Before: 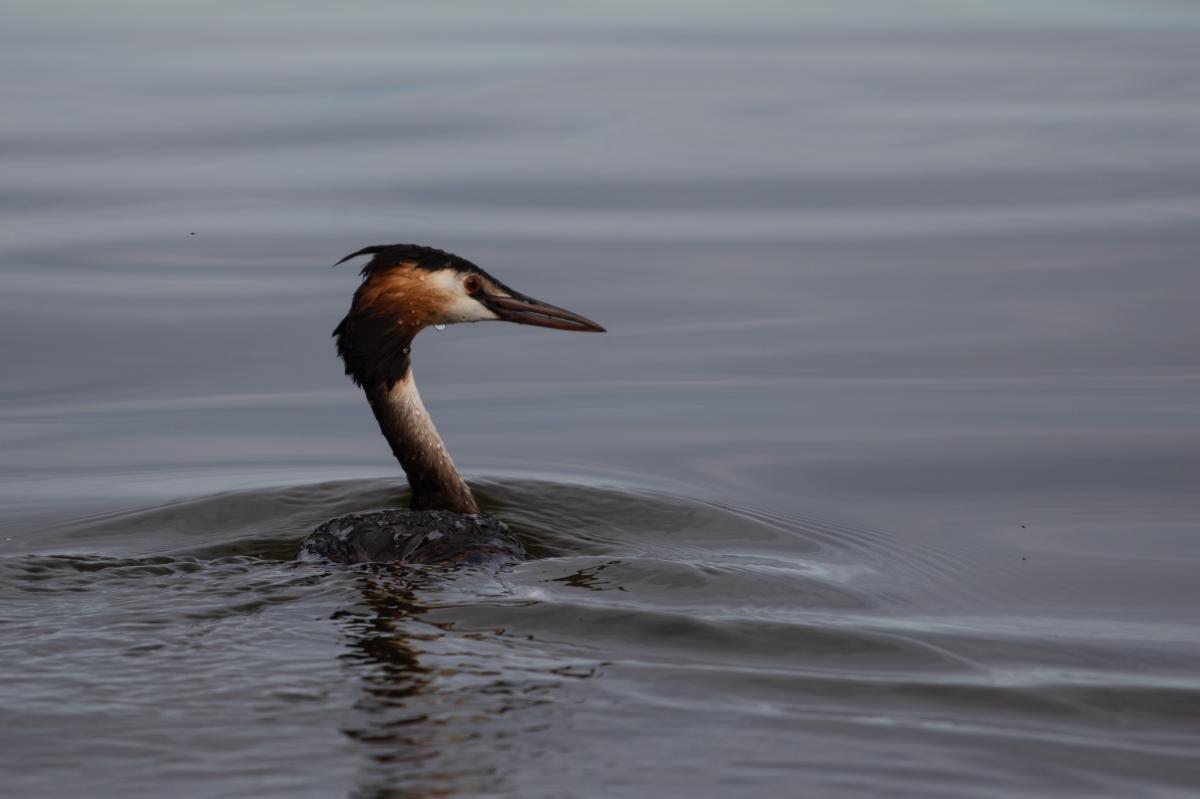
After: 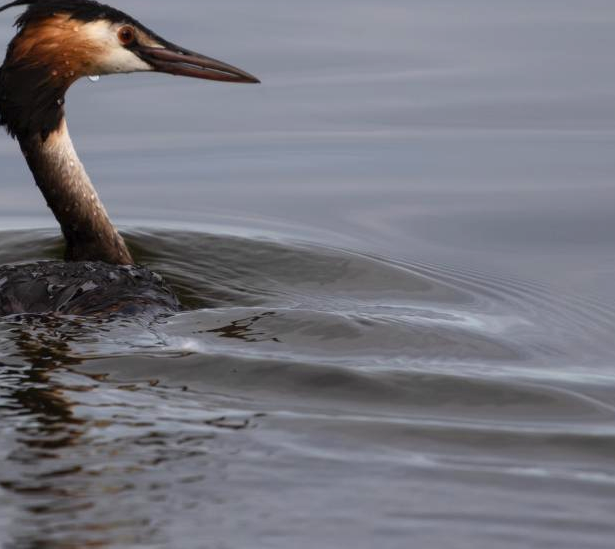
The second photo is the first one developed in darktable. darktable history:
crop and rotate: left 28.907%, top 31.288%, right 19.812%
exposure: exposure 0.606 EV, compensate highlight preservation false
